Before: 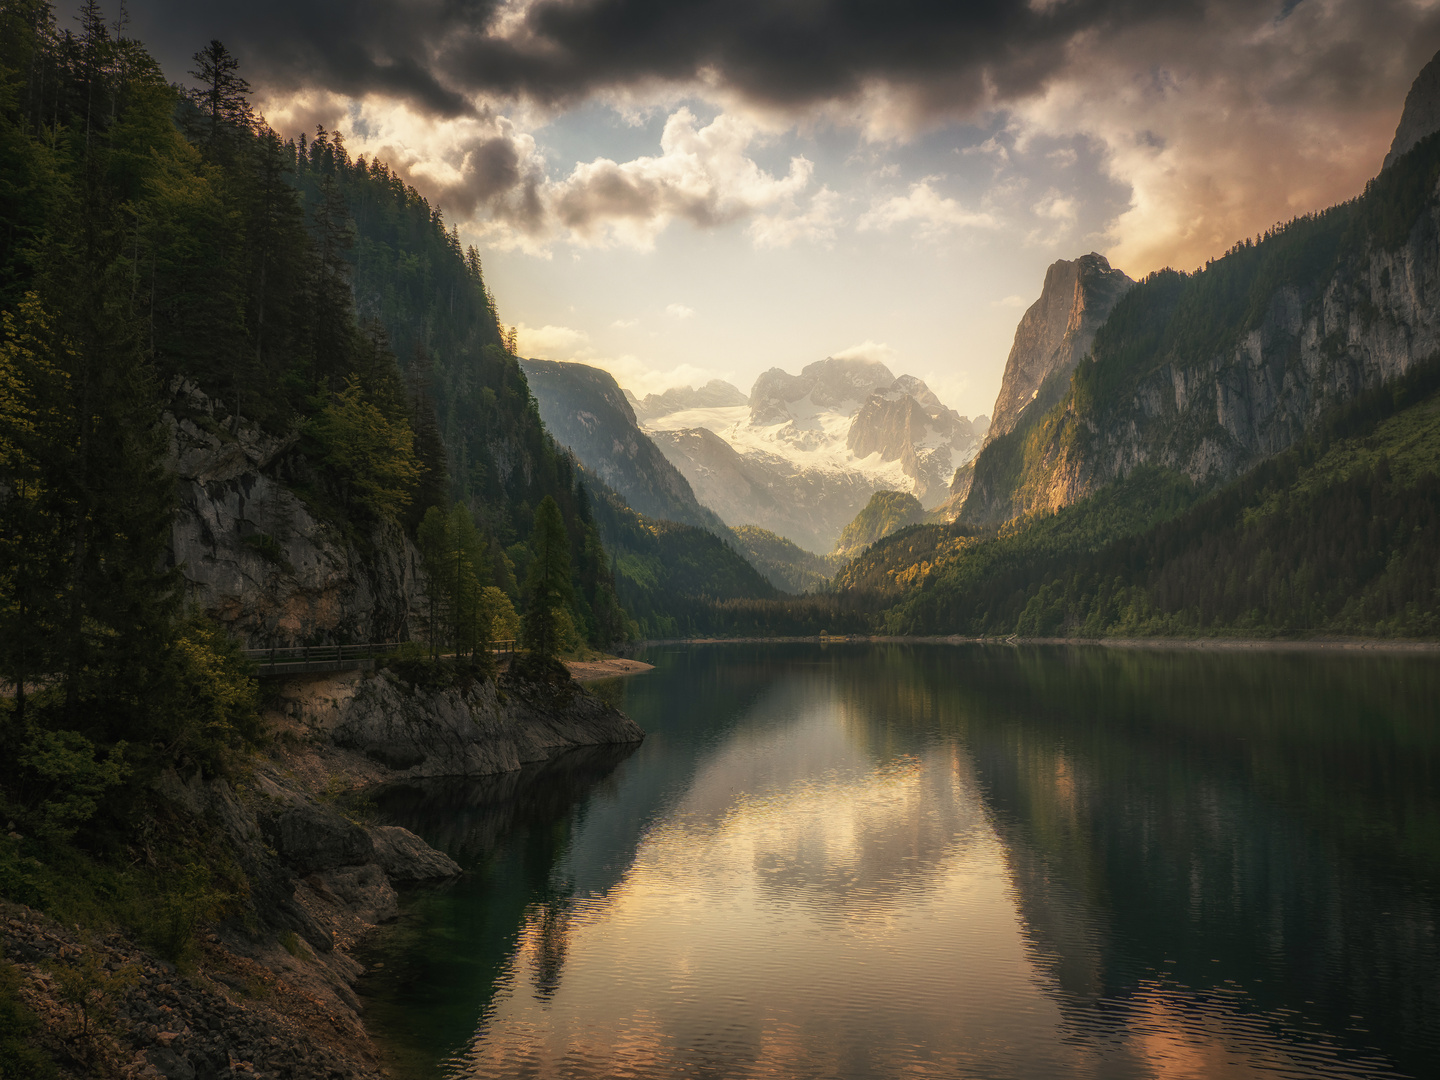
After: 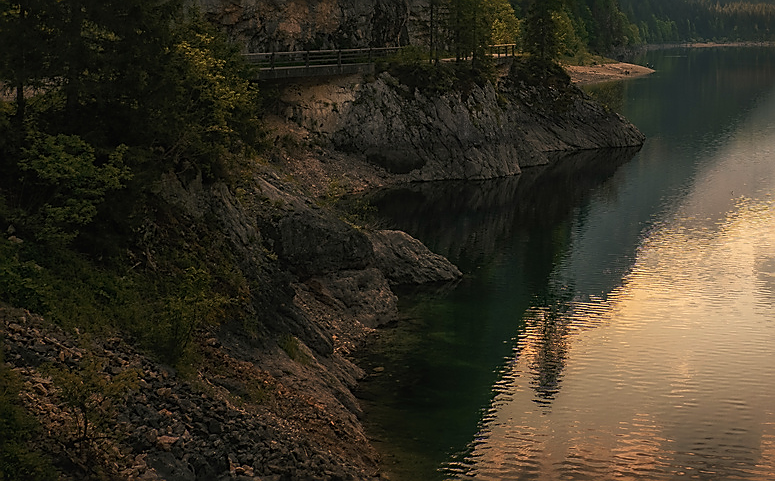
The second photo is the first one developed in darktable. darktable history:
sharpen: radius 1.394, amount 1.243, threshold 0.845
color balance rgb: highlights gain › chroma 1.53%, highlights gain › hue 311.02°, perceptual saturation grading › global saturation -4.161%, global vibrance 20%
crop and rotate: top 55.276%, right 46.143%, bottom 0.182%
